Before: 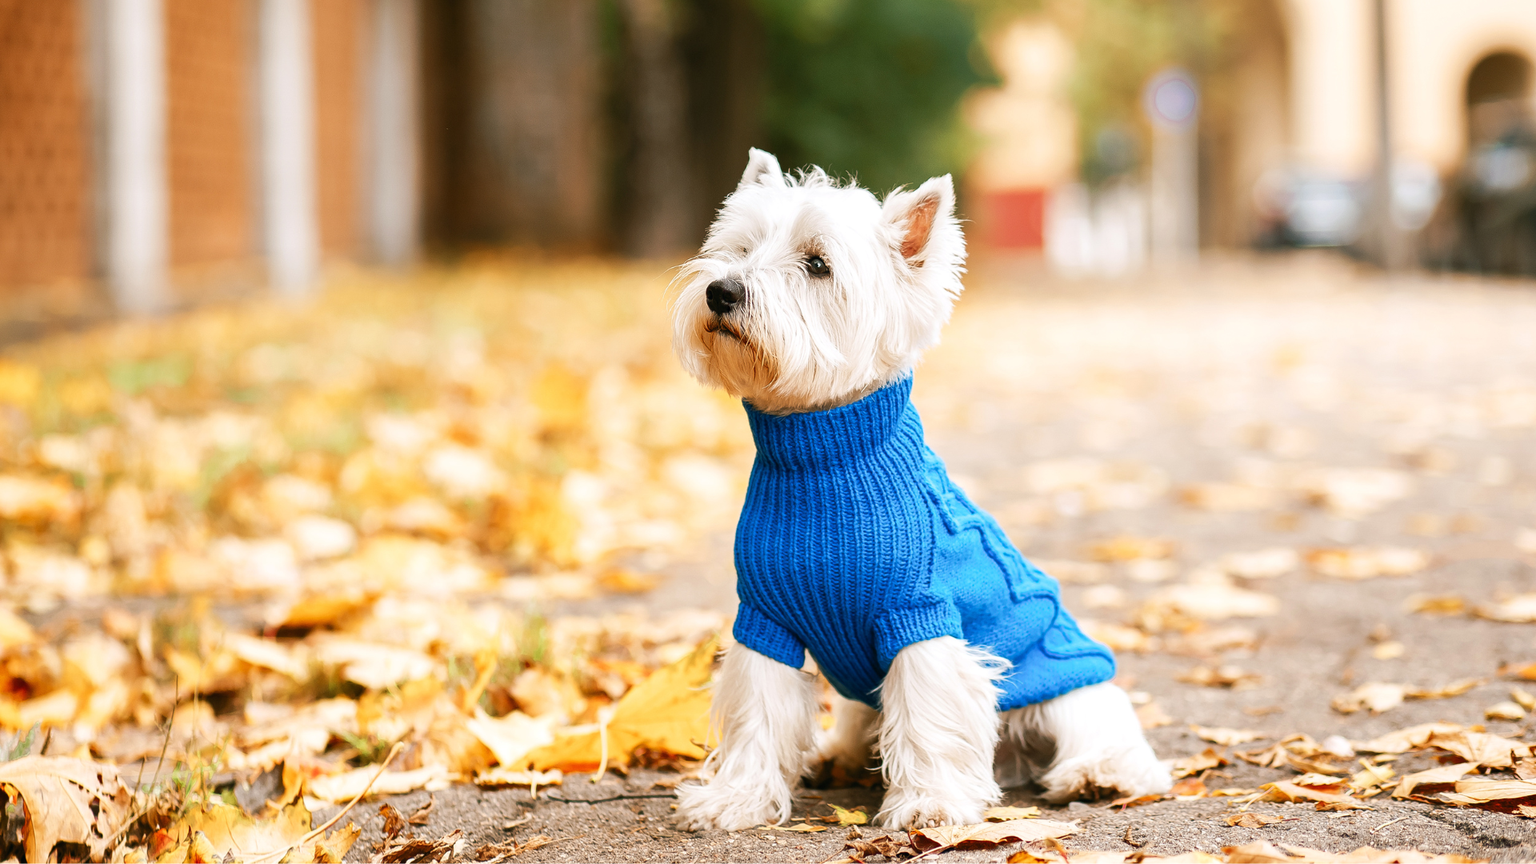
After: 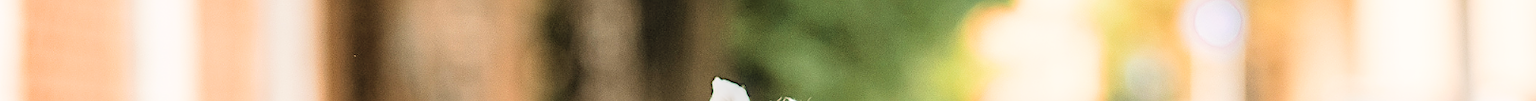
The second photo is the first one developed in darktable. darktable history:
crop and rotate: left 9.644%, top 9.491%, right 6.021%, bottom 80.509%
contrast brightness saturation: brightness 0.15
exposure: black level correction 0, exposure 1.1 EV, compensate exposure bias true, compensate highlight preservation false
local contrast: highlights 0%, shadows 0%, detail 133%
sharpen: on, module defaults
white balance: red 1.009, blue 0.985
filmic rgb: black relative exposure -5 EV, hardness 2.88, contrast 1.3, highlights saturation mix -30%
